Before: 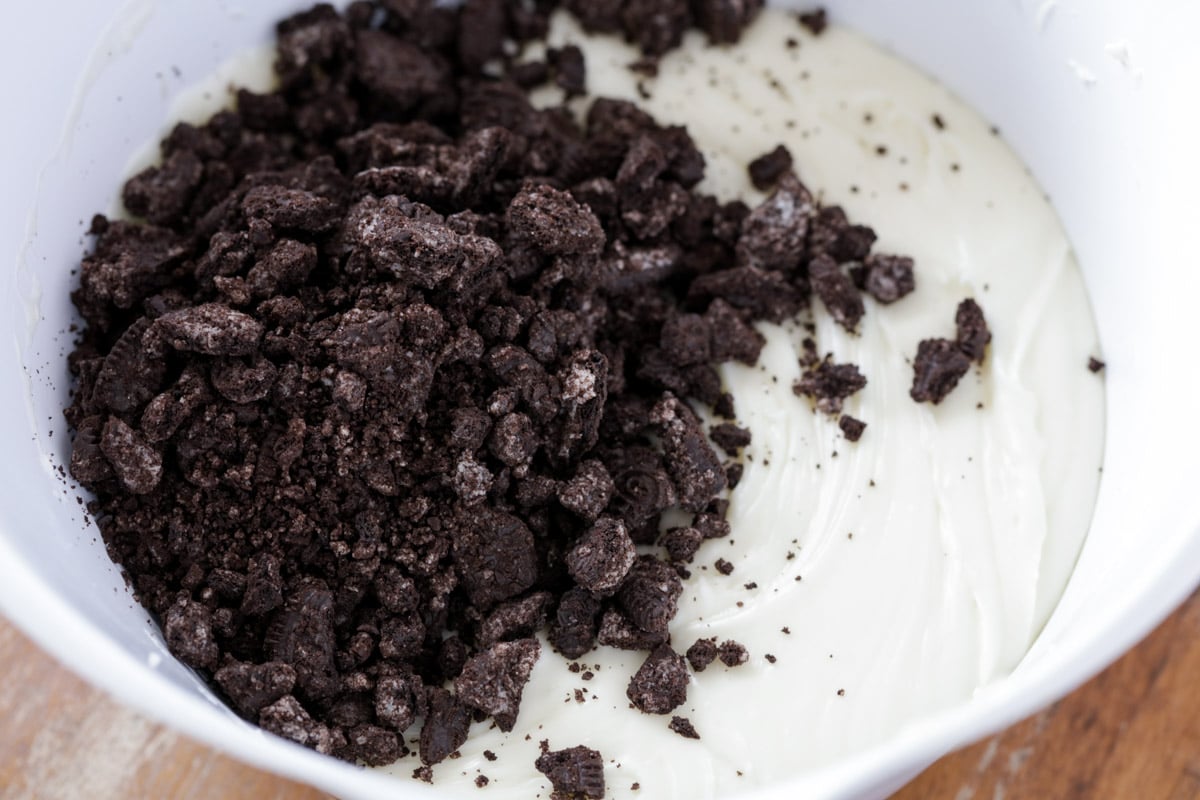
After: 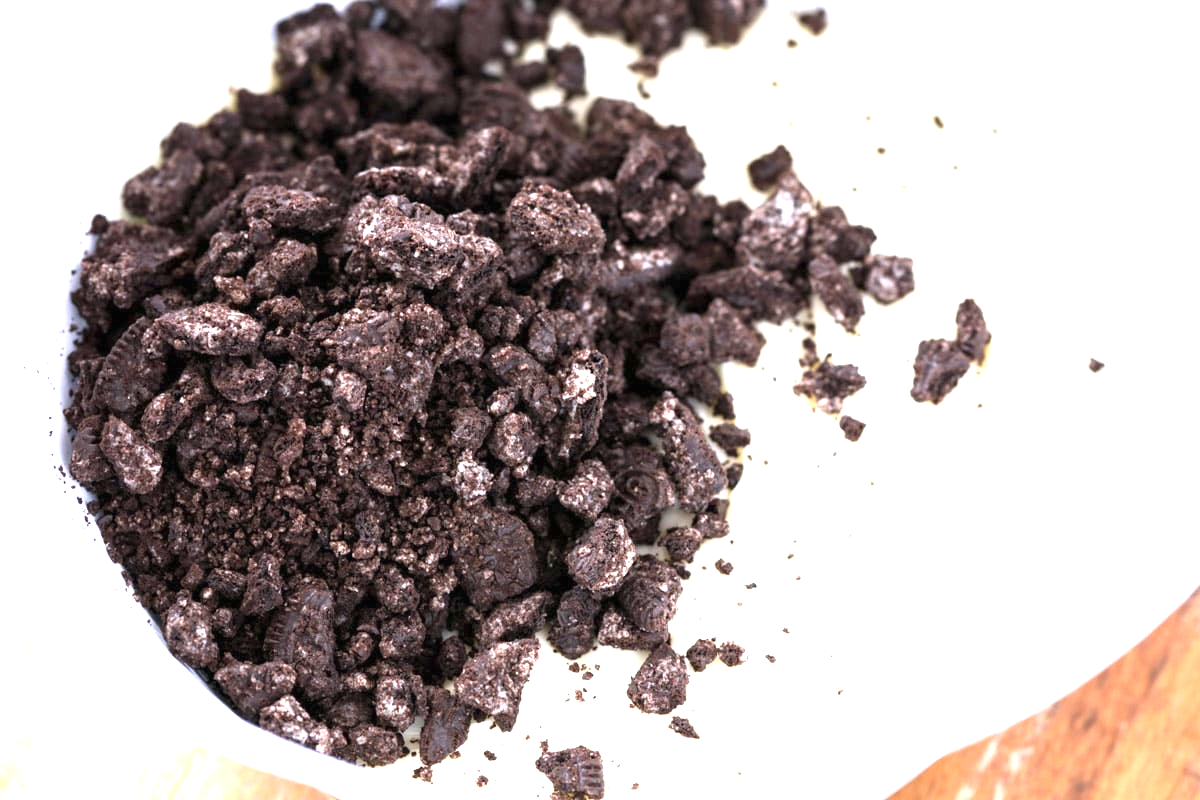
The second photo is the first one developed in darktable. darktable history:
exposure: black level correction 0, exposure 1.919 EV, compensate exposure bias true, compensate highlight preservation false
